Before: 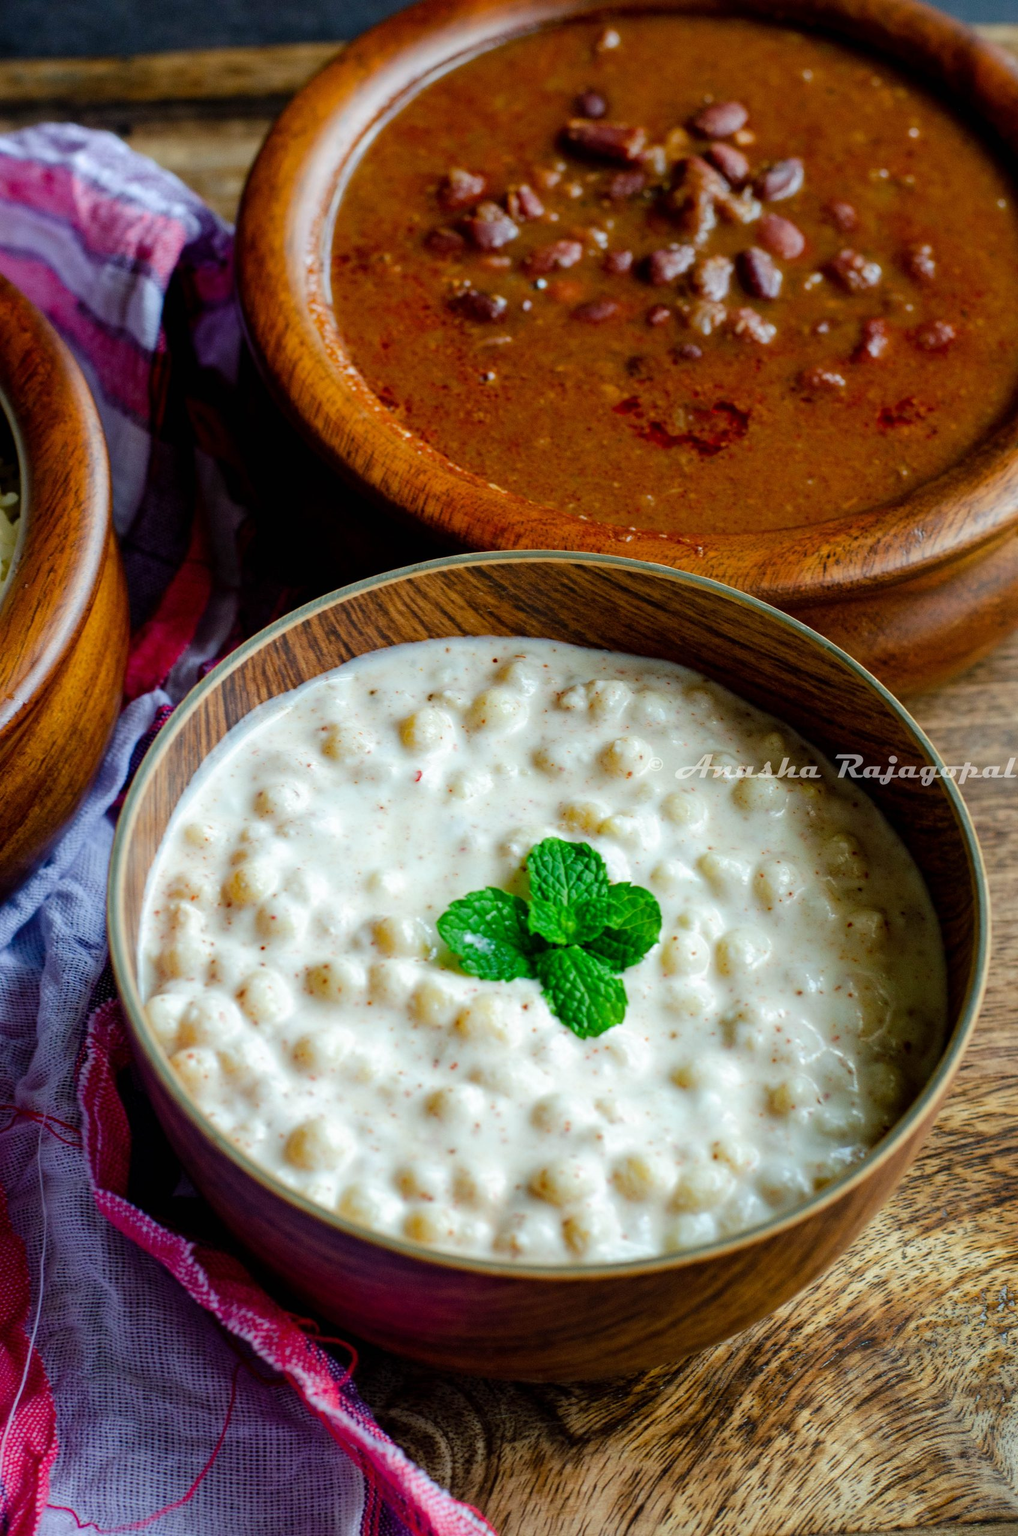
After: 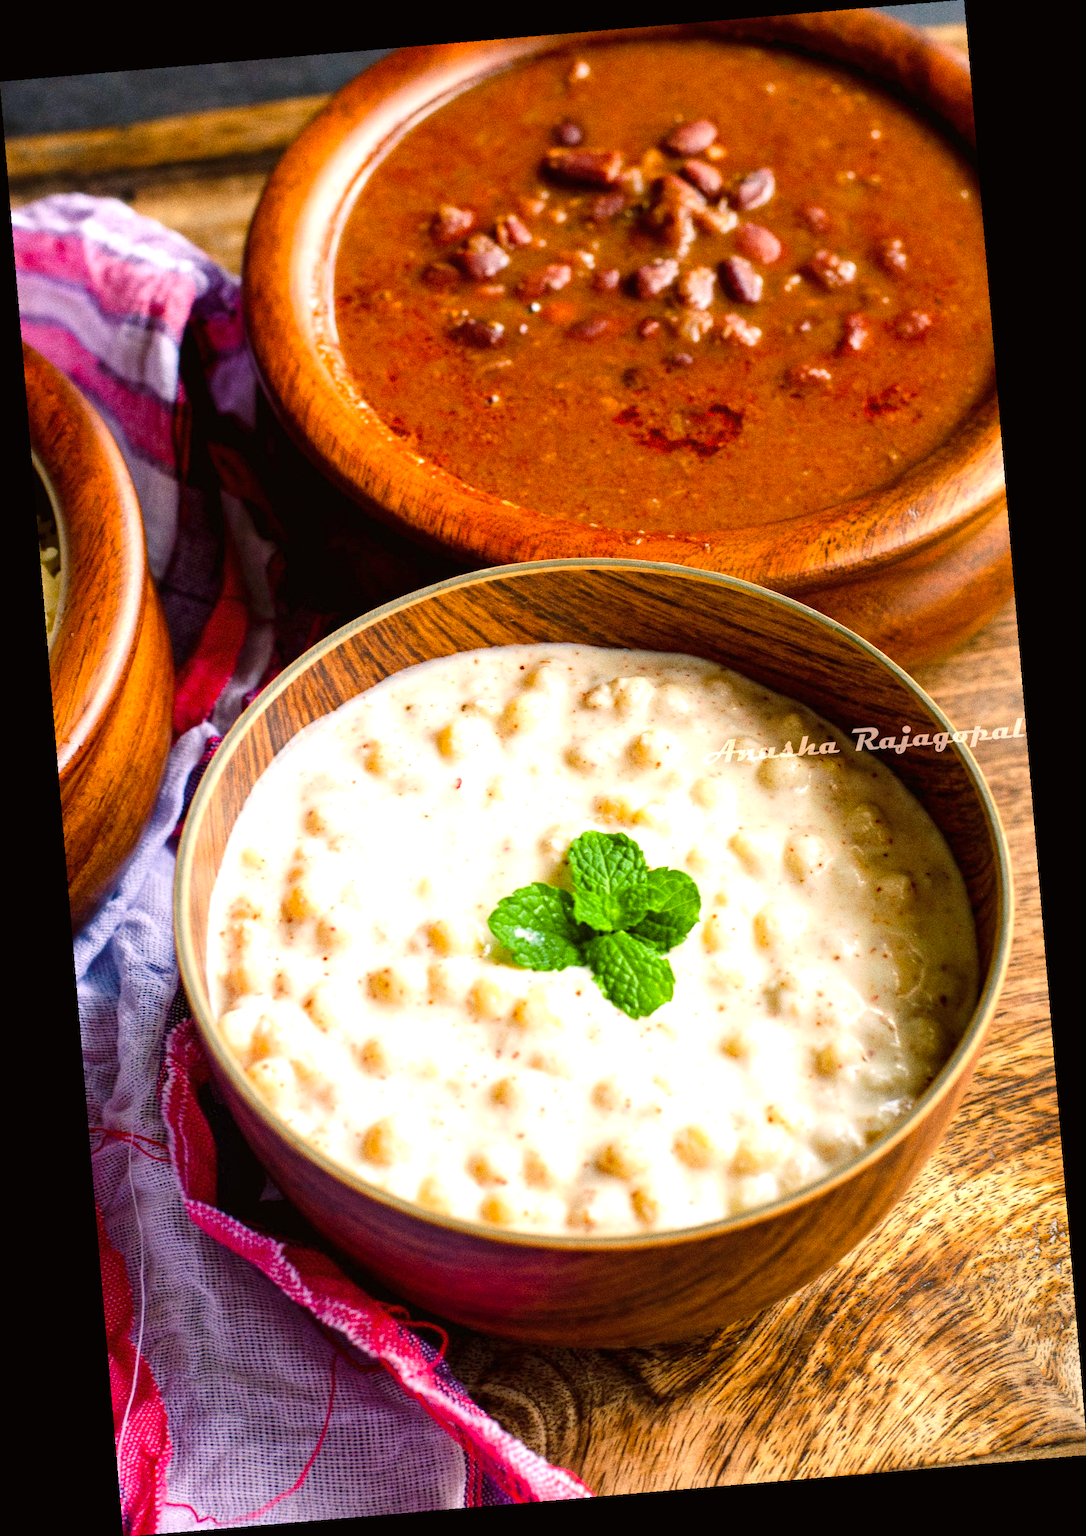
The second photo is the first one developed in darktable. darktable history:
exposure: black level correction 0, exposure 0.9 EV, compensate exposure bias true, compensate highlight preservation false
color balance rgb: shadows lift › luminance -5%, shadows lift › chroma 1.1%, shadows lift › hue 219°, power › luminance 10%, power › chroma 2.83%, power › hue 60°, highlights gain › chroma 4.52%, highlights gain › hue 33.33°, saturation formula JzAzBz (2021)
rotate and perspective: rotation -4.86°, automatic cropping off
grain: coarseness 0.09 ISO, strength 40%
